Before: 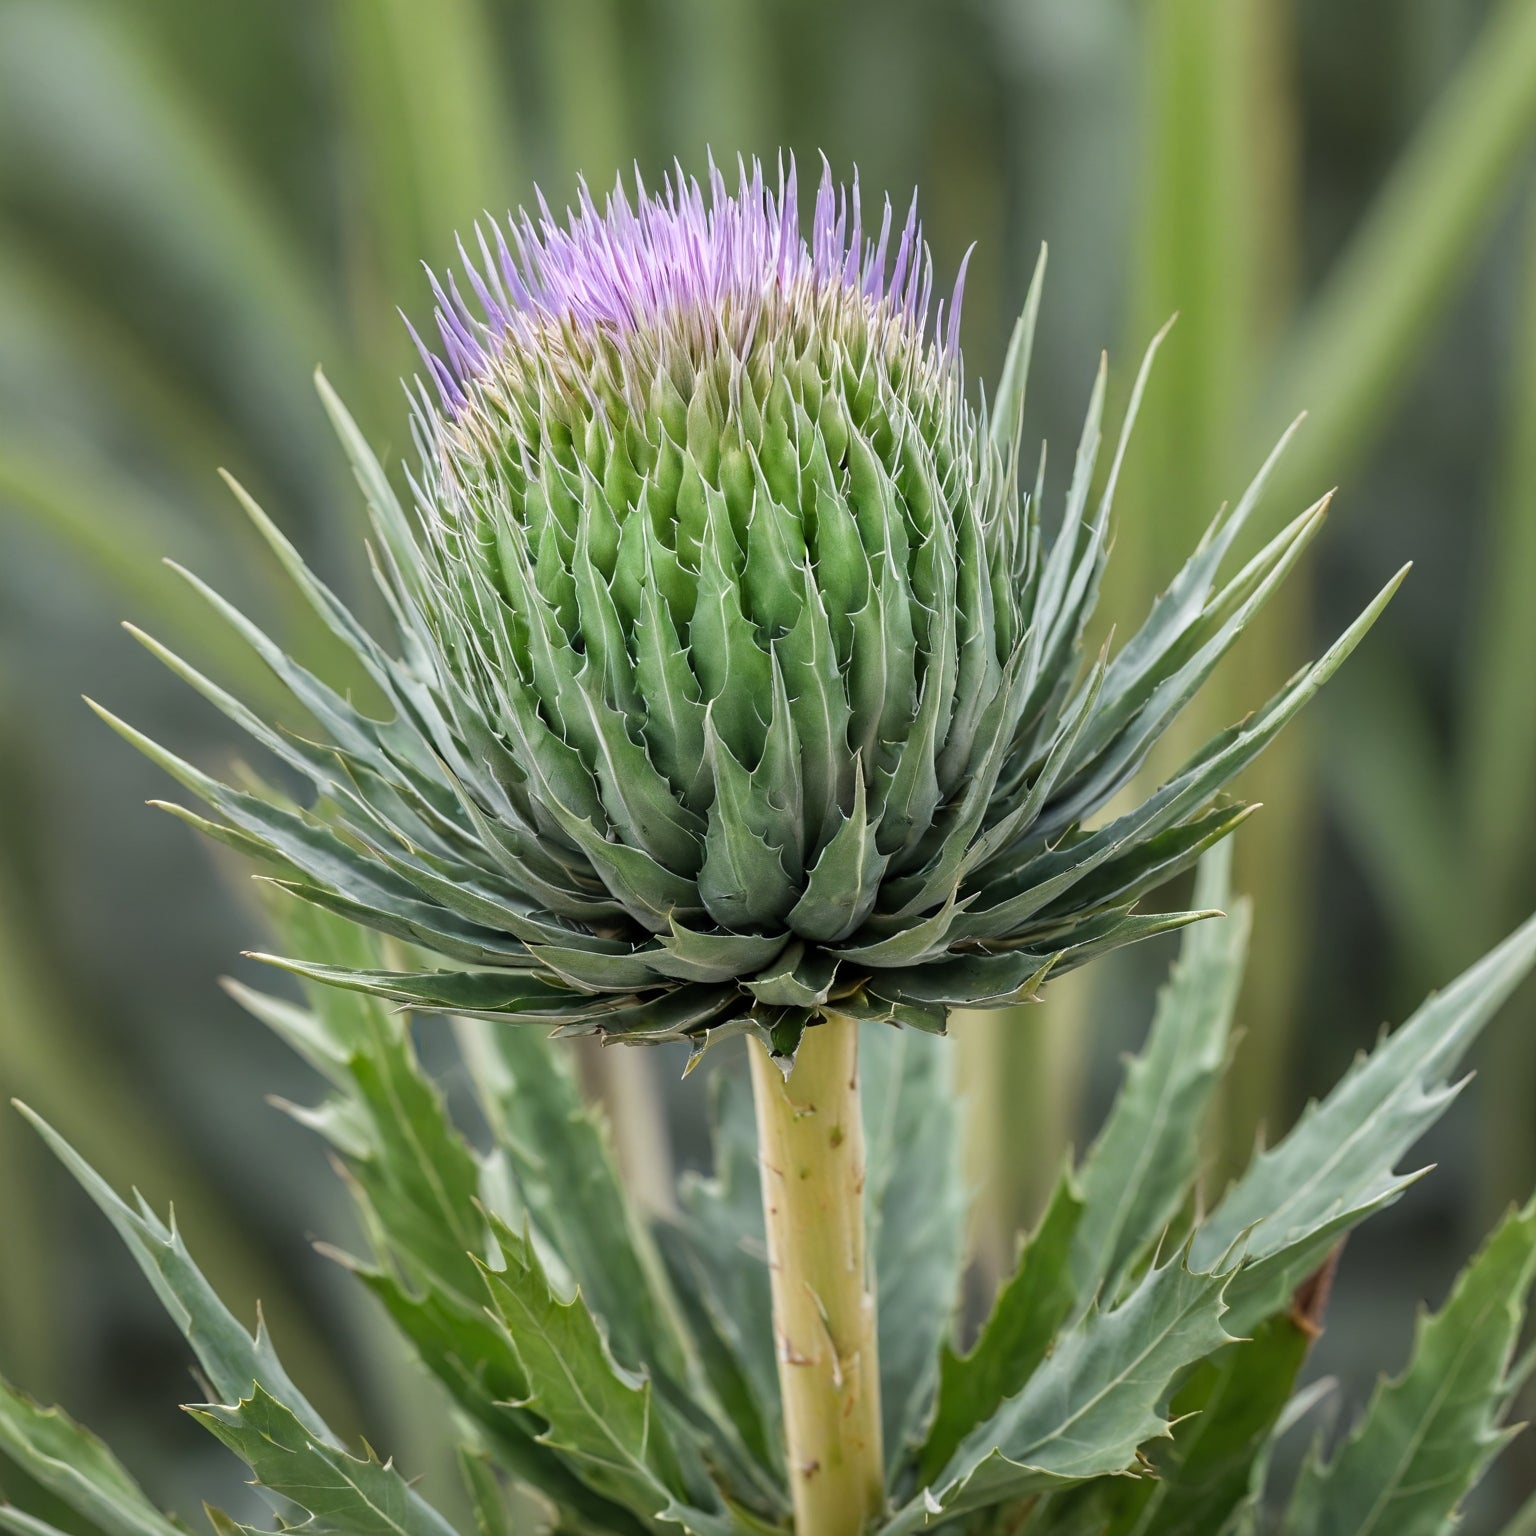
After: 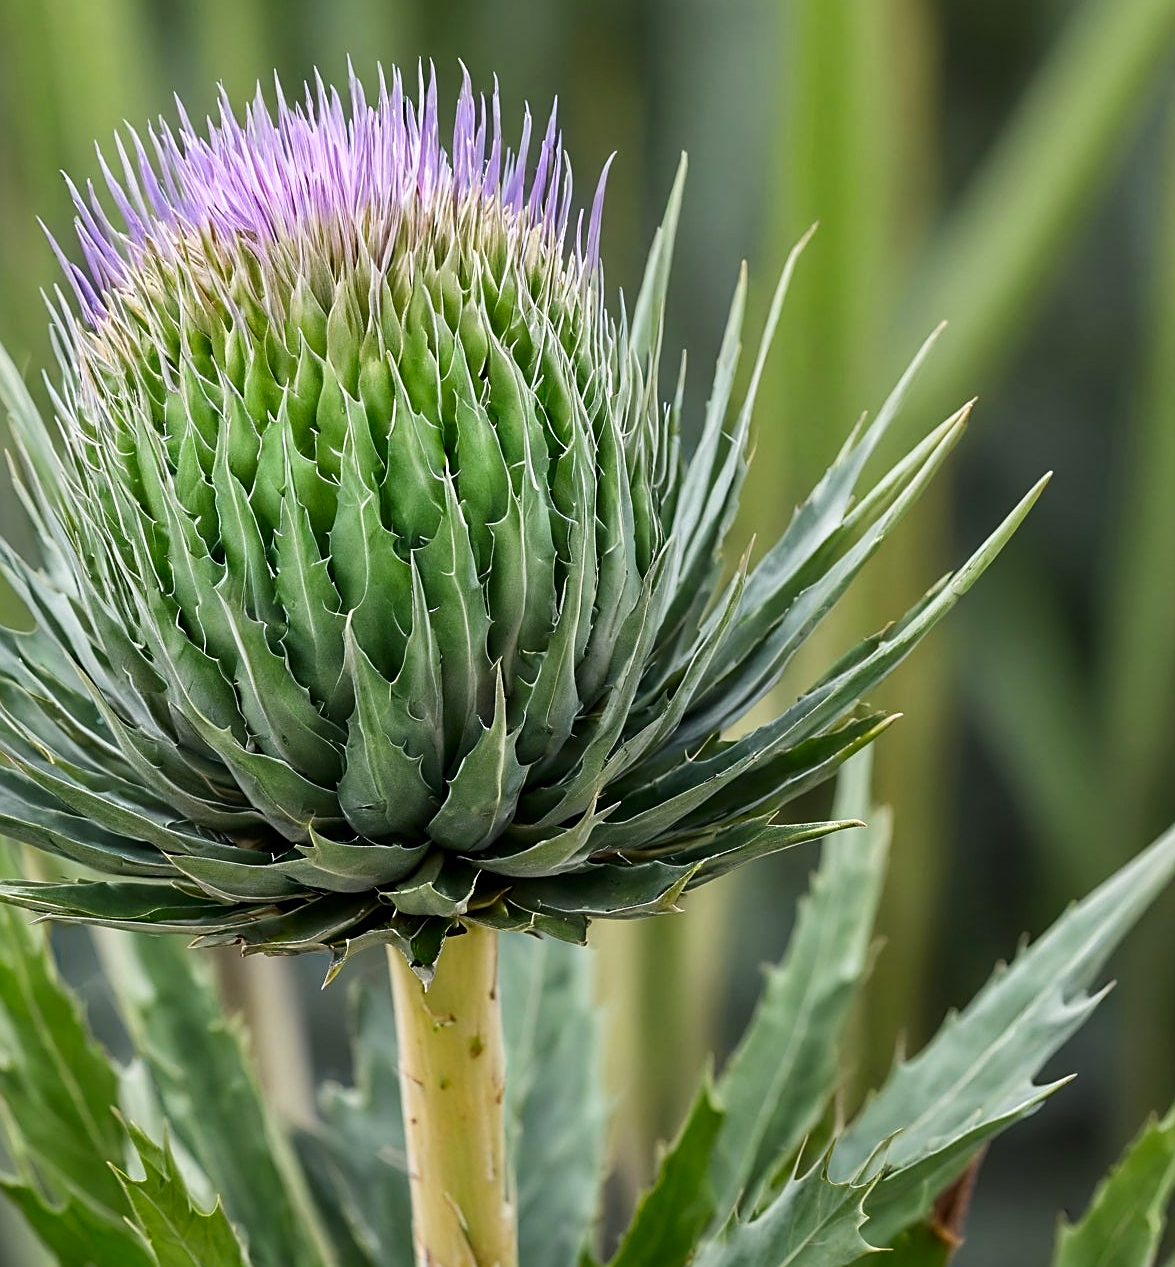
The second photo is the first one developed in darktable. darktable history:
contrast brightness saturation: contrast 0.128, brightness -0.046, saturation 0.157
sharpen: on, module defaults
crop: left 23.453%, top 5.896%, bottom 11.557%
